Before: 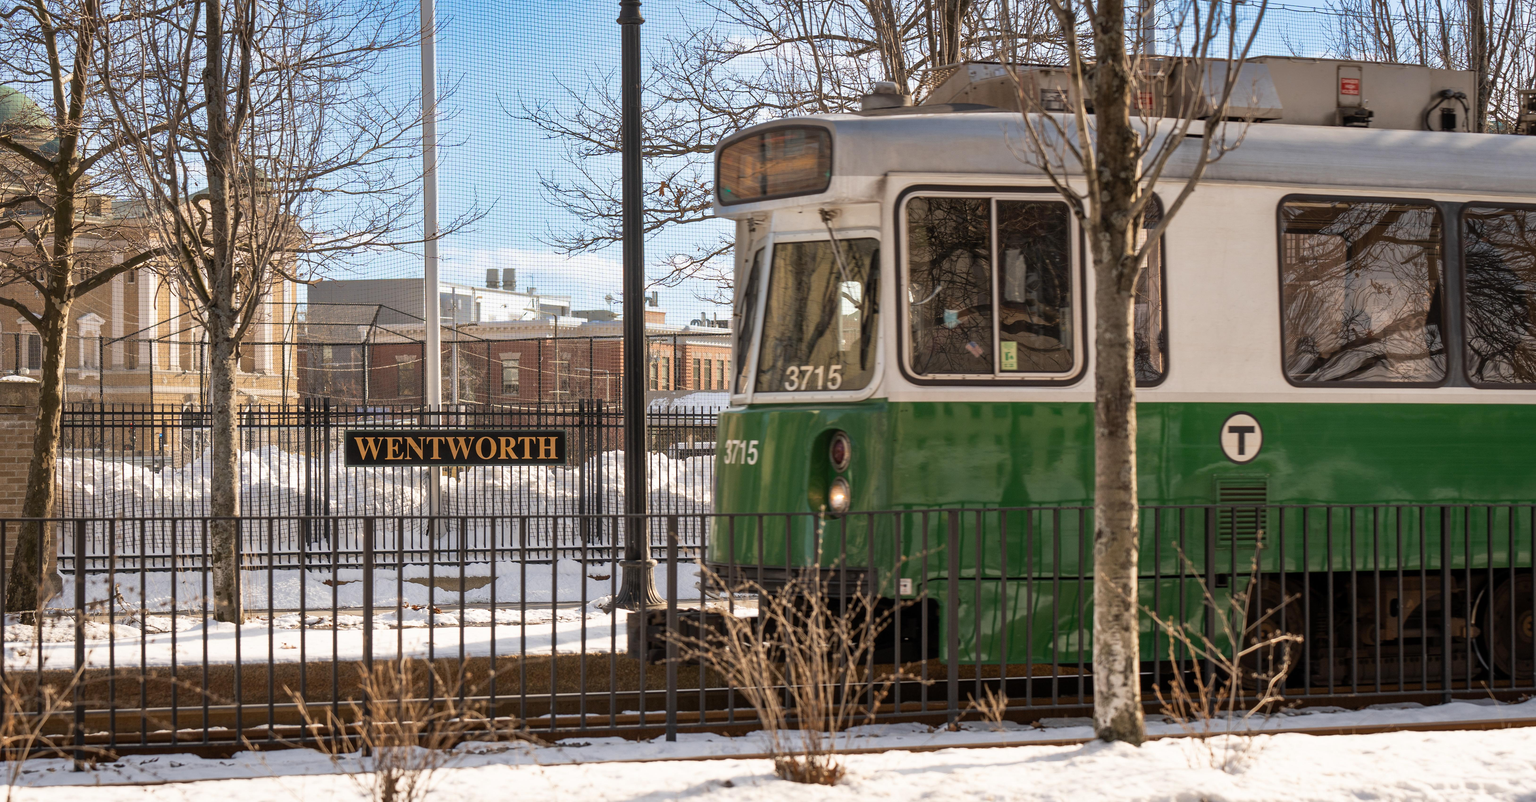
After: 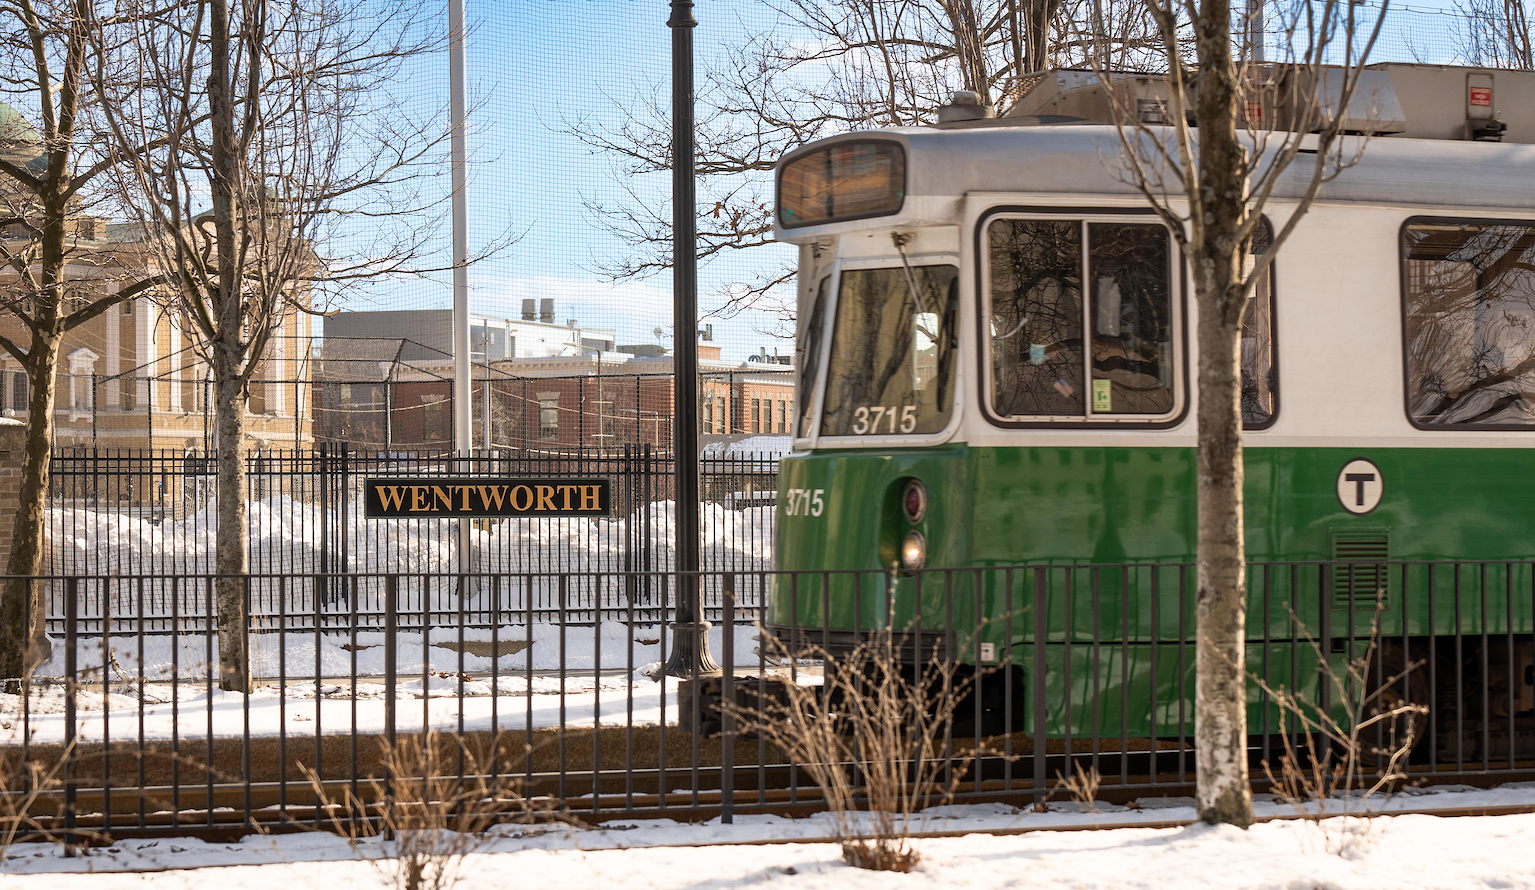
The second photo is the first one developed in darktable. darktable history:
crop and rotate: left 1.088%, right 8.807%
sharpen: on, module defaults
shadows and highlights: shadows 0, highlights 40
